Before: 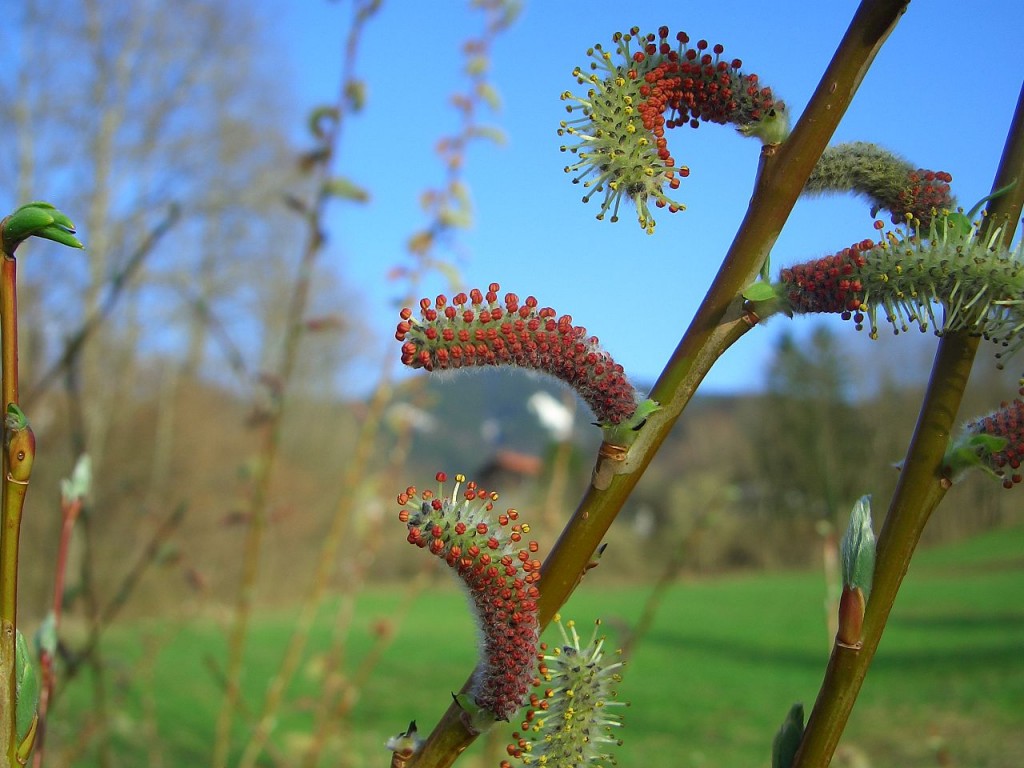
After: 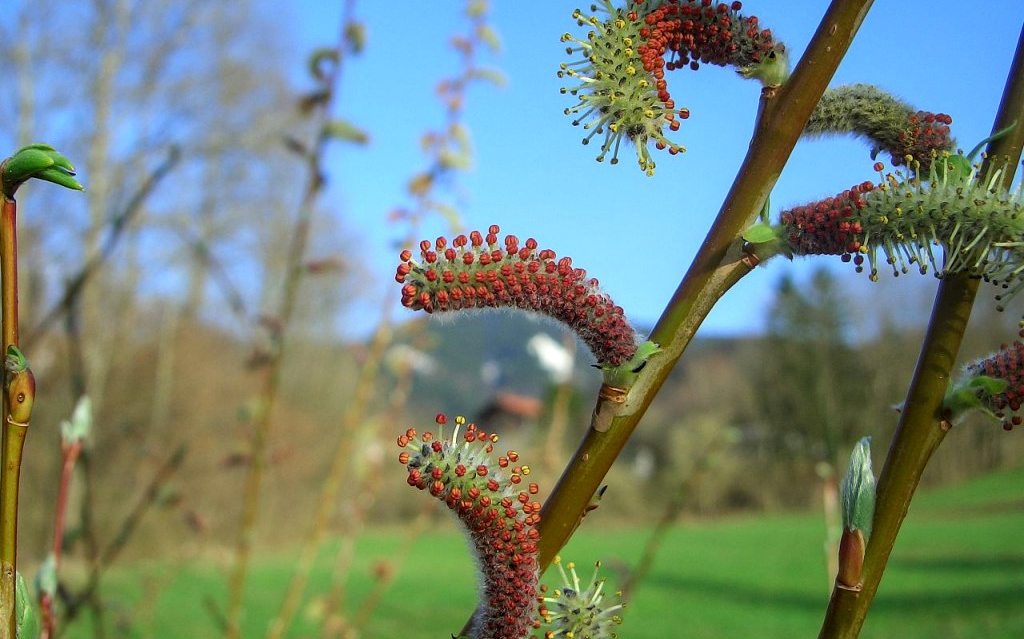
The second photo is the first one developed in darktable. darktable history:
tone curve: curves: ch0 [(0, 0.008) (0.083, 0.073) (0.28, 0.286) (0.528, 0.559) (0.961, 0.966) (1, 1)], color space Lab, linked channels, preserve colors none
local contrast: on, module defaults
crop: top 7.625%, bottom 8.027%
